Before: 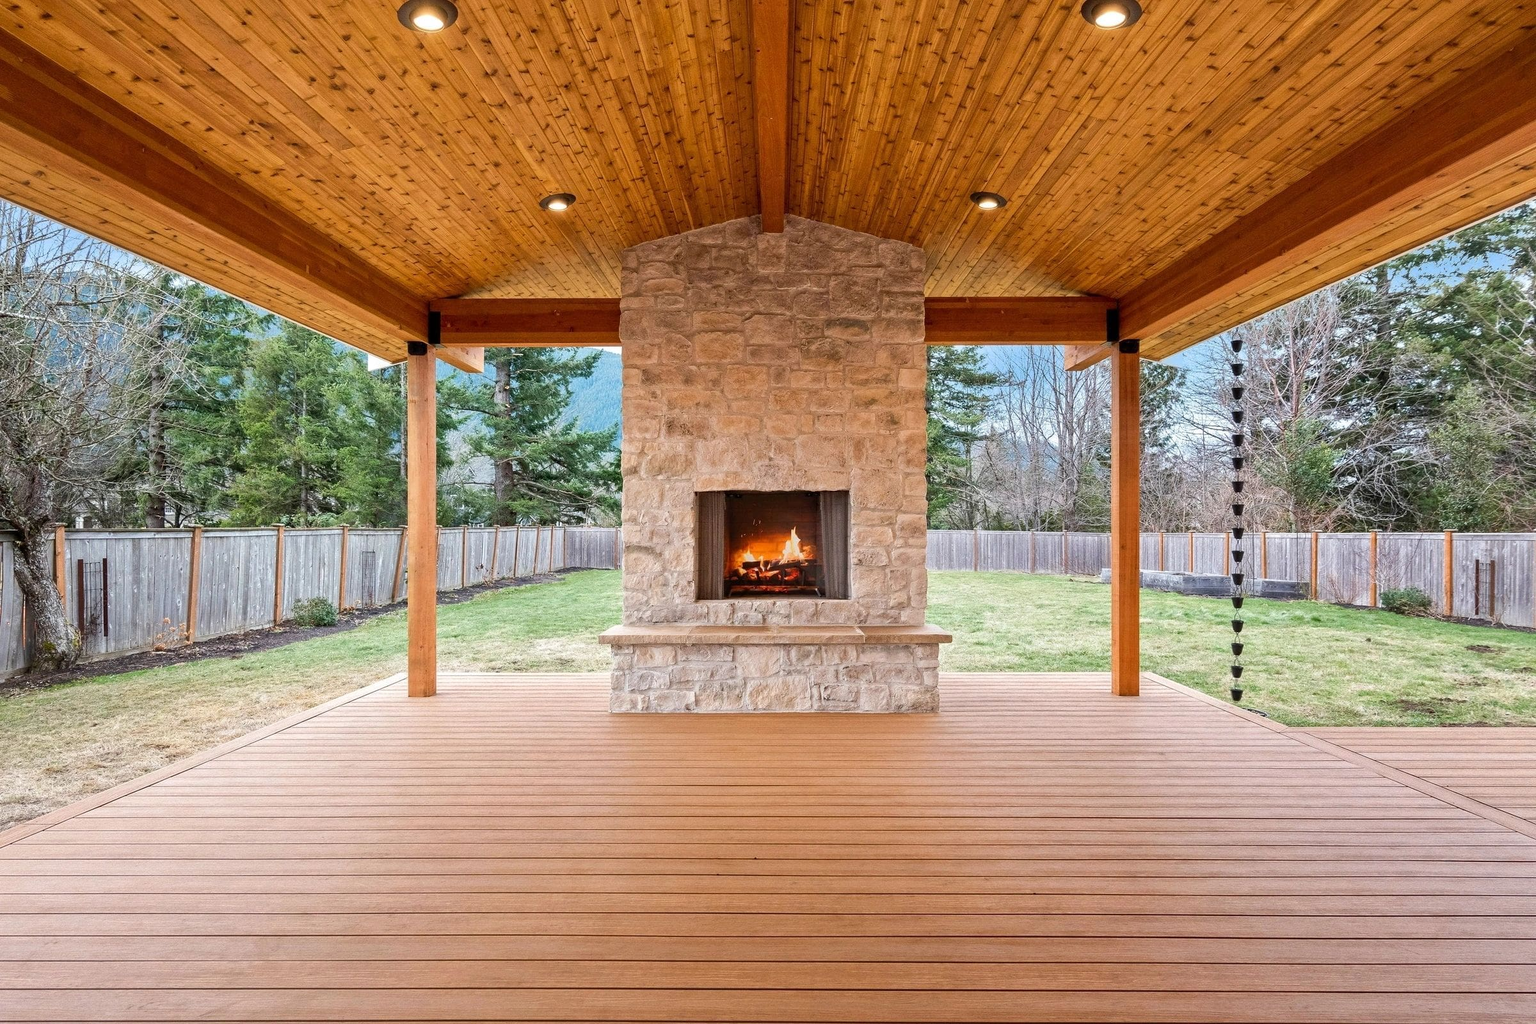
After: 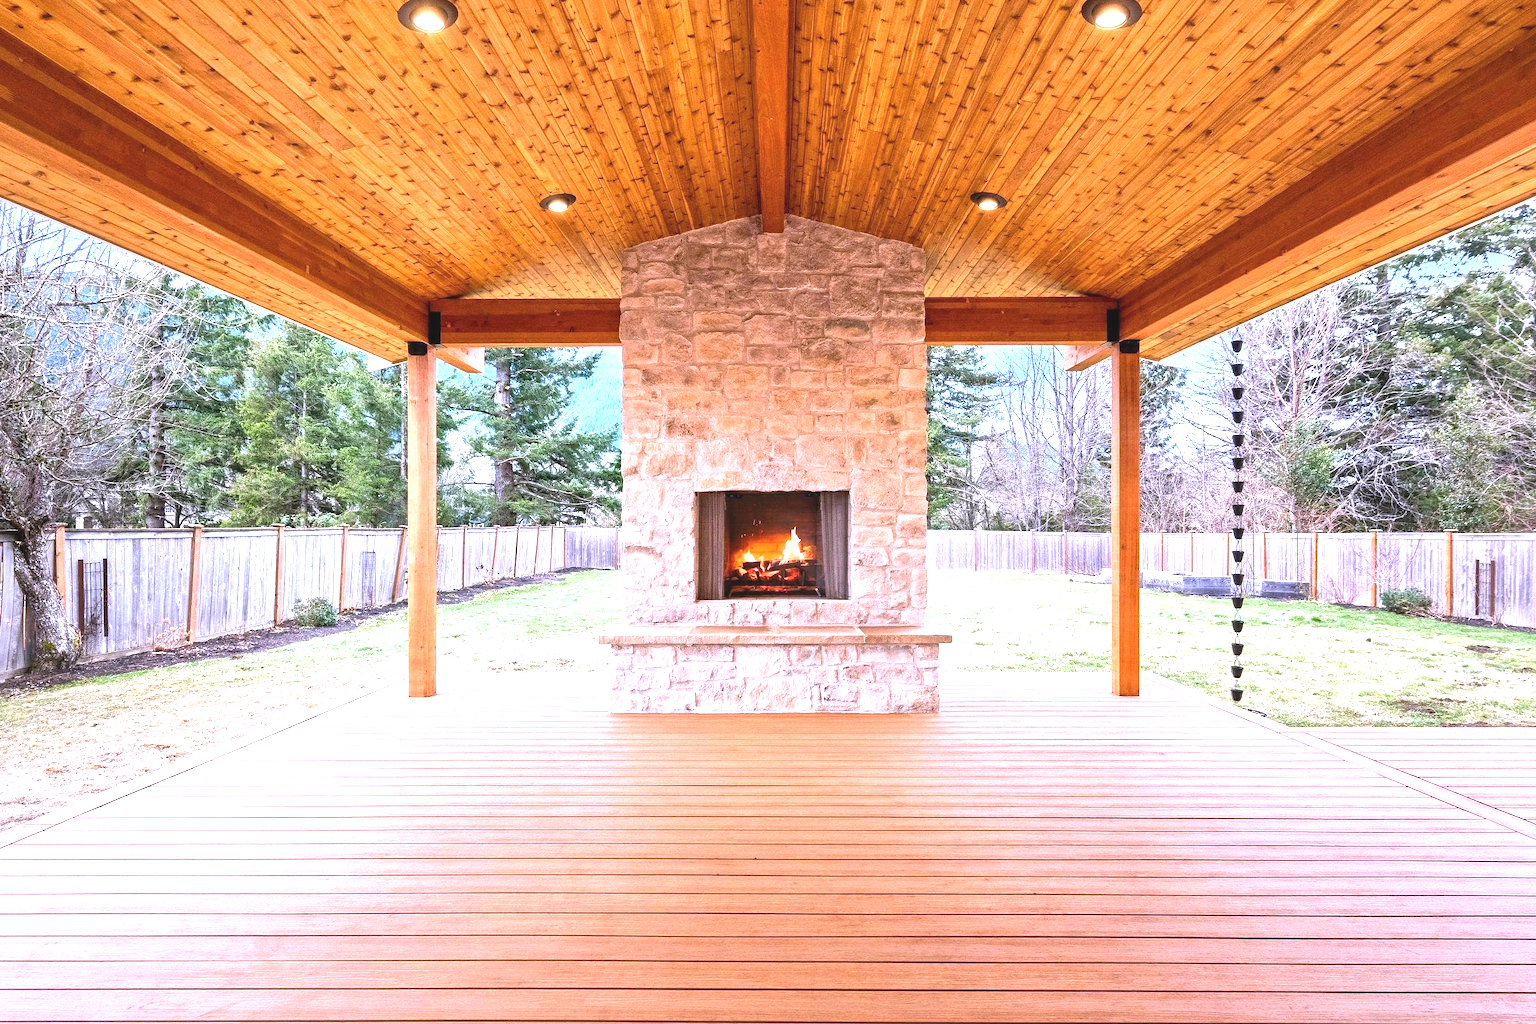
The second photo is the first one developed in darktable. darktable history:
white balance: red 1.042, blue 1.17
exposure: black level correction -0.005, exposure 1 EV, compensate highlight preservation false
local contrast: highlights 100%, shadows 100%, detail 120%, midtone range 0.2
